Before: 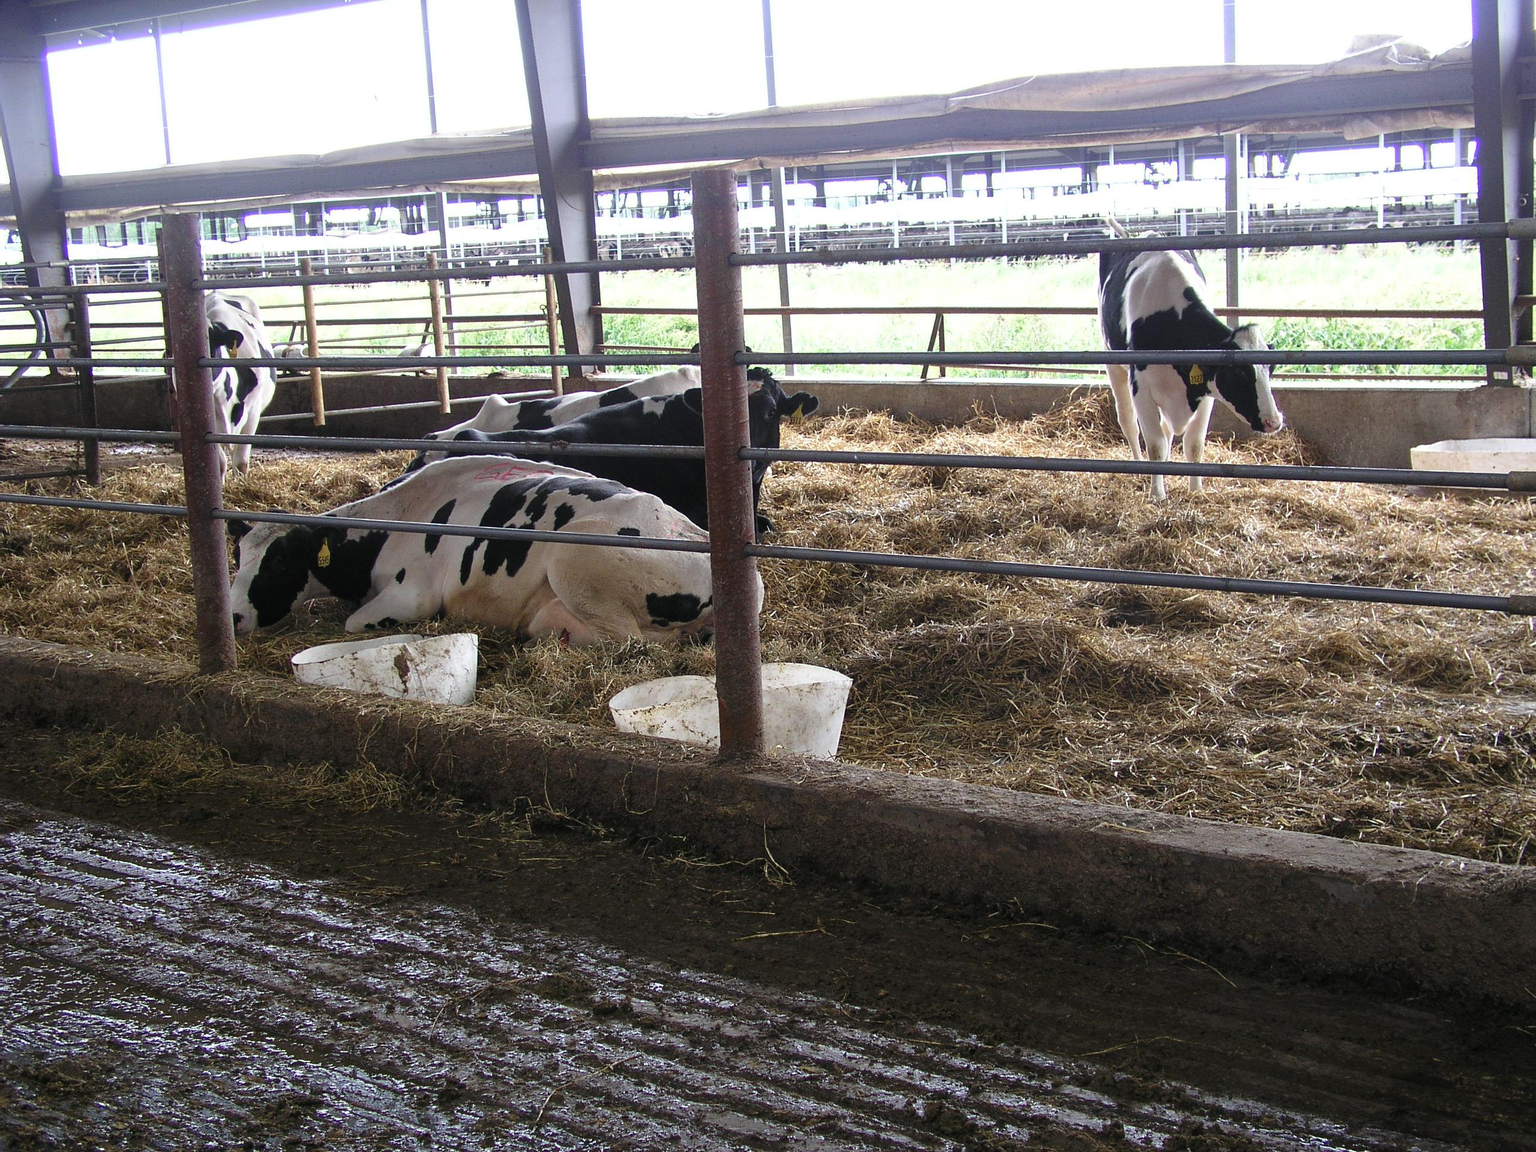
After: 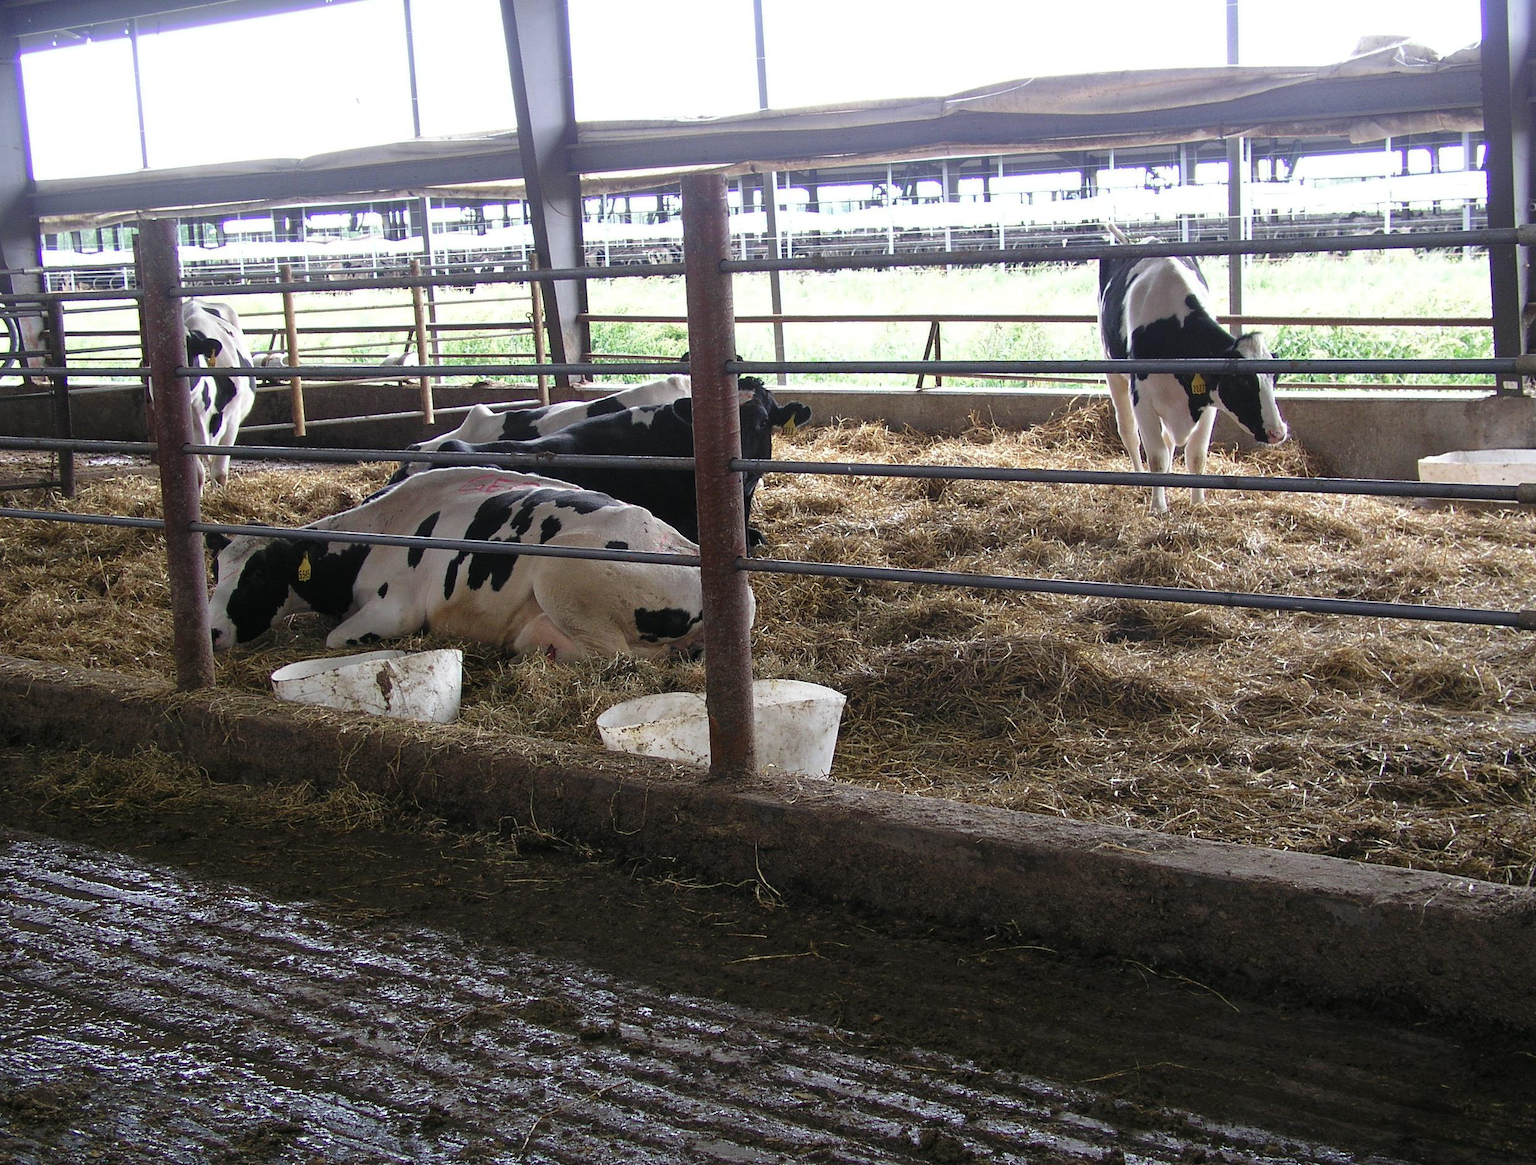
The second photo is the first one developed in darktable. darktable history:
crop and rotate: left 1.774%, right 0.633%, bottom 1.28%
base curve: curves: ch0 [(0, 0) (0.74, 0.67) (1, 1)]
